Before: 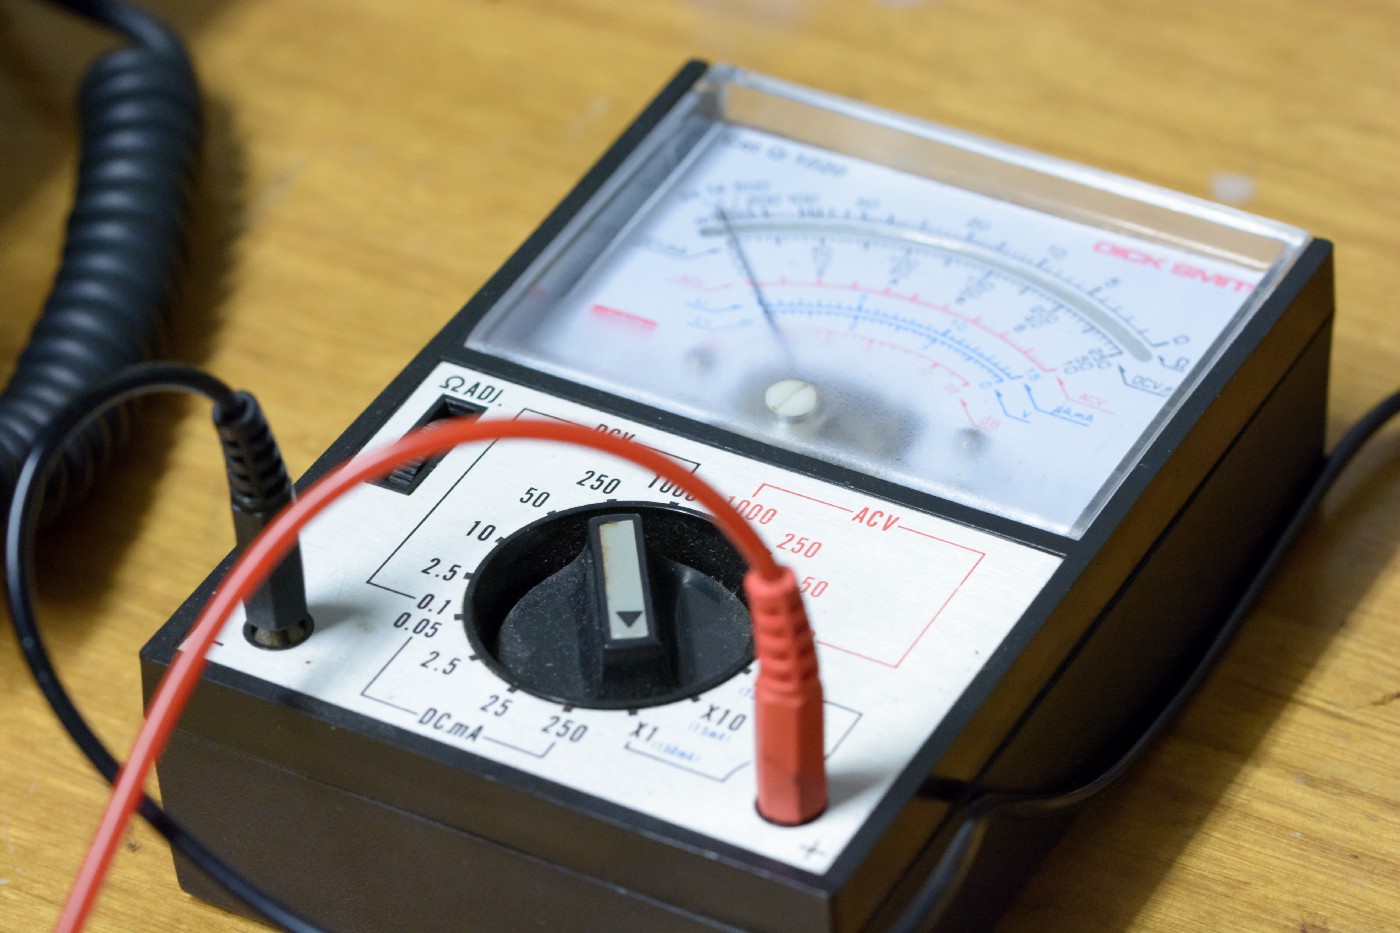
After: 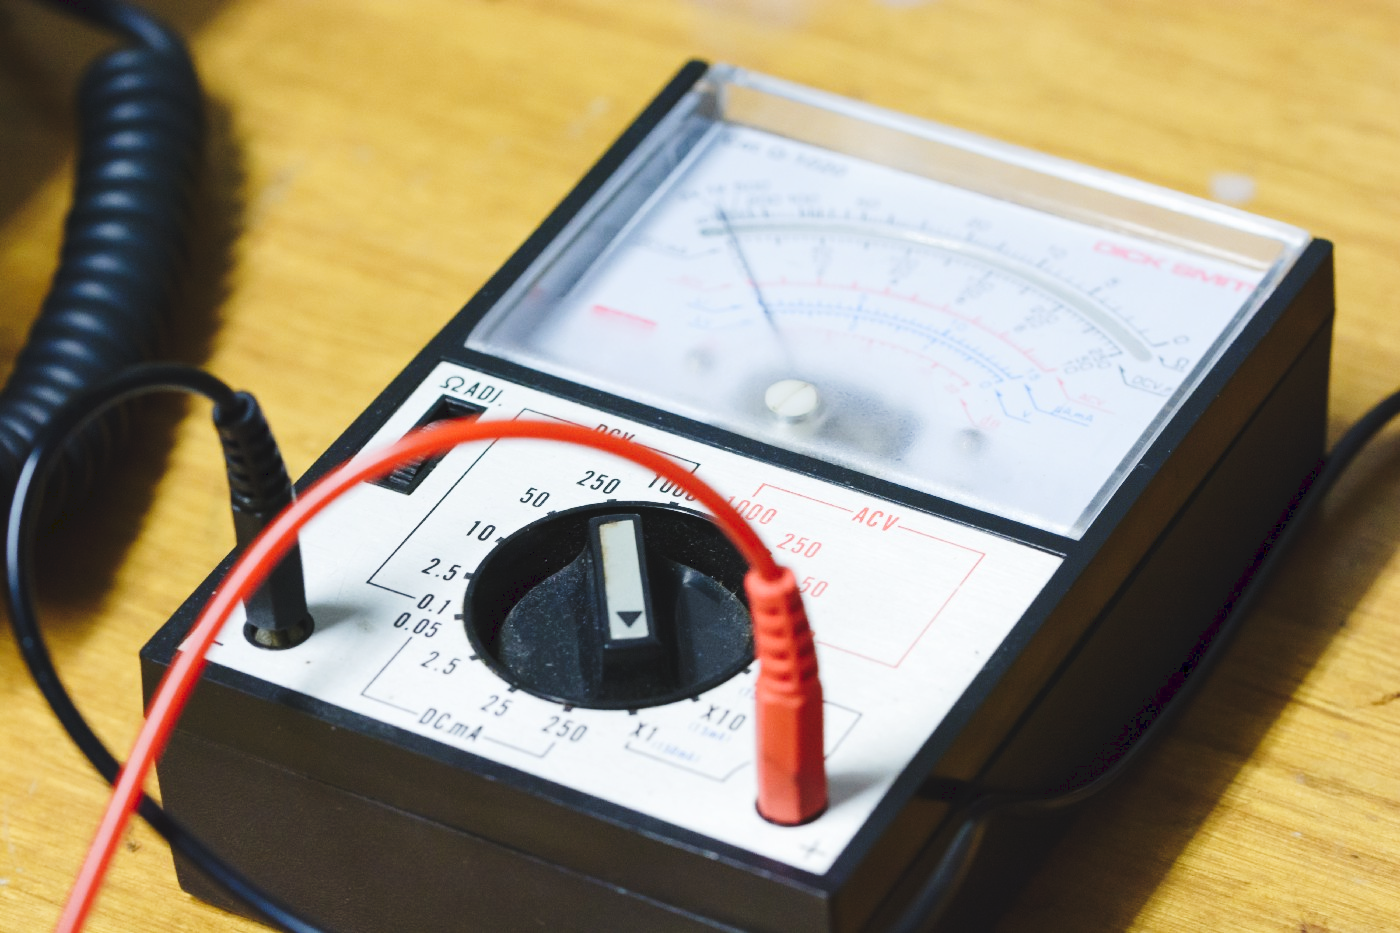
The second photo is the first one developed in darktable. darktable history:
tone curve: curves: ch0 [(0, 0) (0.003, 0.077) (0.011, 0.079) (0.025, 0.085) (0.044, 0.095) (0.069, 0.109) (0.1, 0.124) (0.136, 0.142) (0.177, 0.169) (0.224, 0.207) (0.277, 0.267) (0.335, 0.347) (0.399, 0.442) (0.468, 0.54) (0.543, 0.635) (0.623, 0.726) (0.709, 0.813) (0.801, 0.882) (0.898, 0.934) (1, 1)], preserve colors none
